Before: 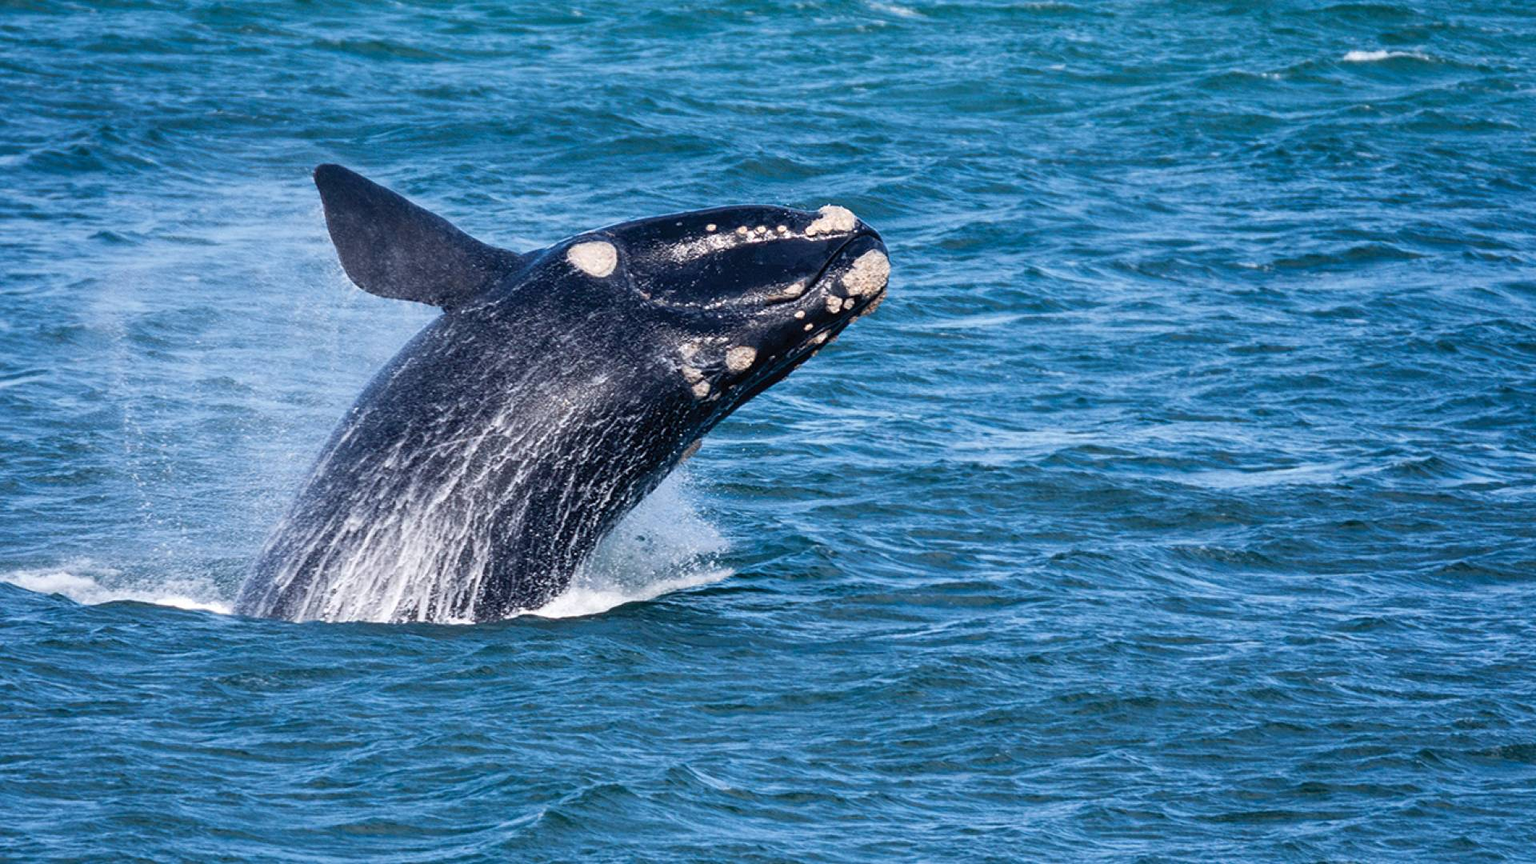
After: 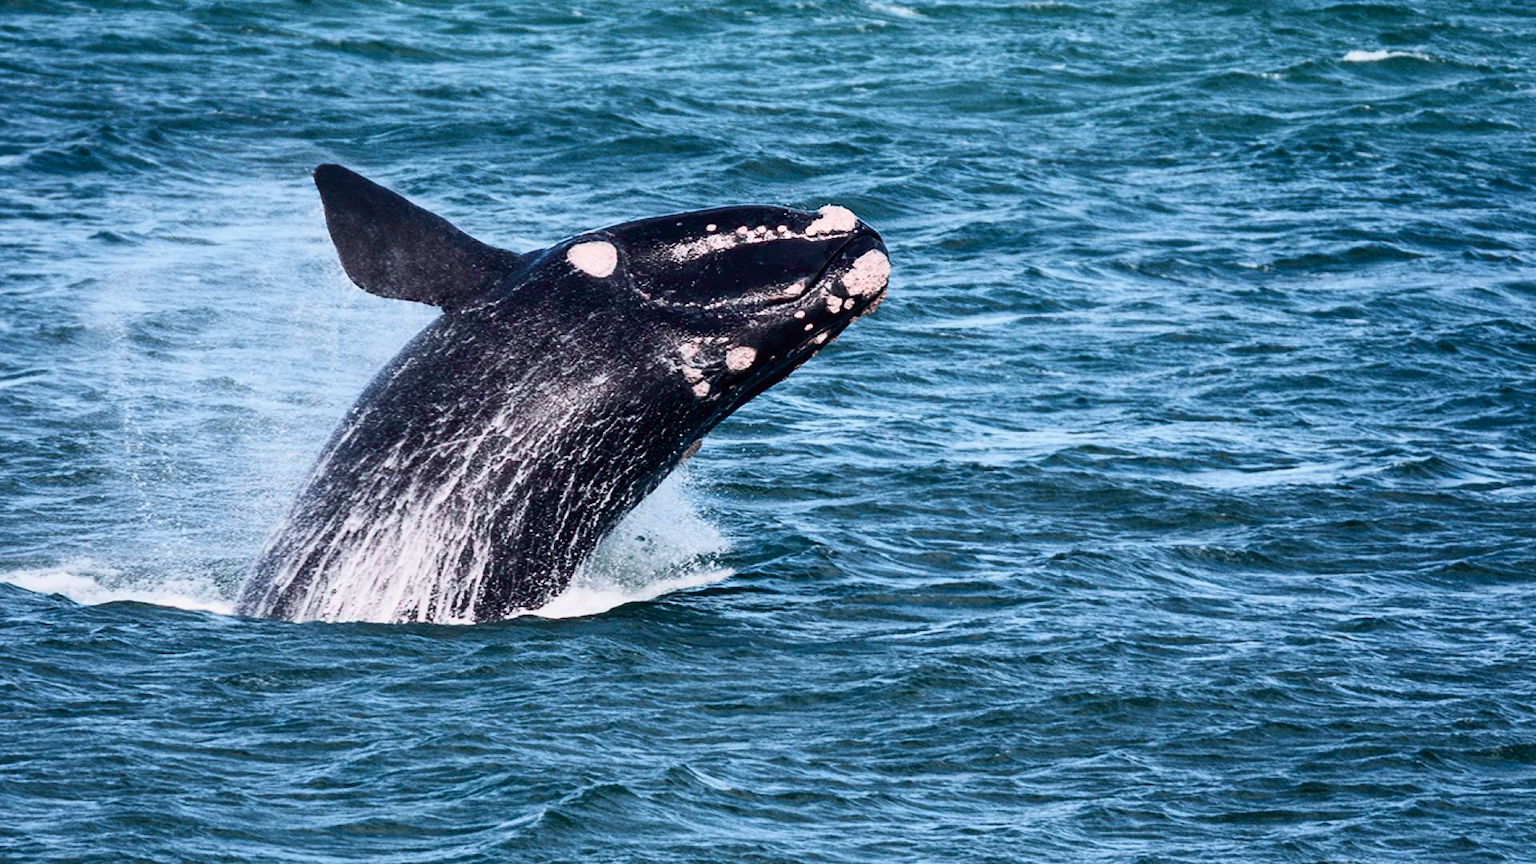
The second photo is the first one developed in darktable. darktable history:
tone equalizer: on, module defaults
tone curve: curves: ch0 [(0, 0) (0.822, 0.825) (0.994, 0.955)]; ch1 [(0, 0) (0.226, 0.261) (0.383, 0.397) (0.46, 0.46) (0.498, 0.501) (0.524, 0.543) (0.578, 0.575) (1, 1)]; ch2 [(0, 0) (0.438, 0.456) (0.5, 0.495) (0.547, 0.515) (0.597, 0.58) (0.629, 0.603) (1, 1)], color space Lab, independent channels, preserve colors none
contrast brightness saturation: contrast 0.28
